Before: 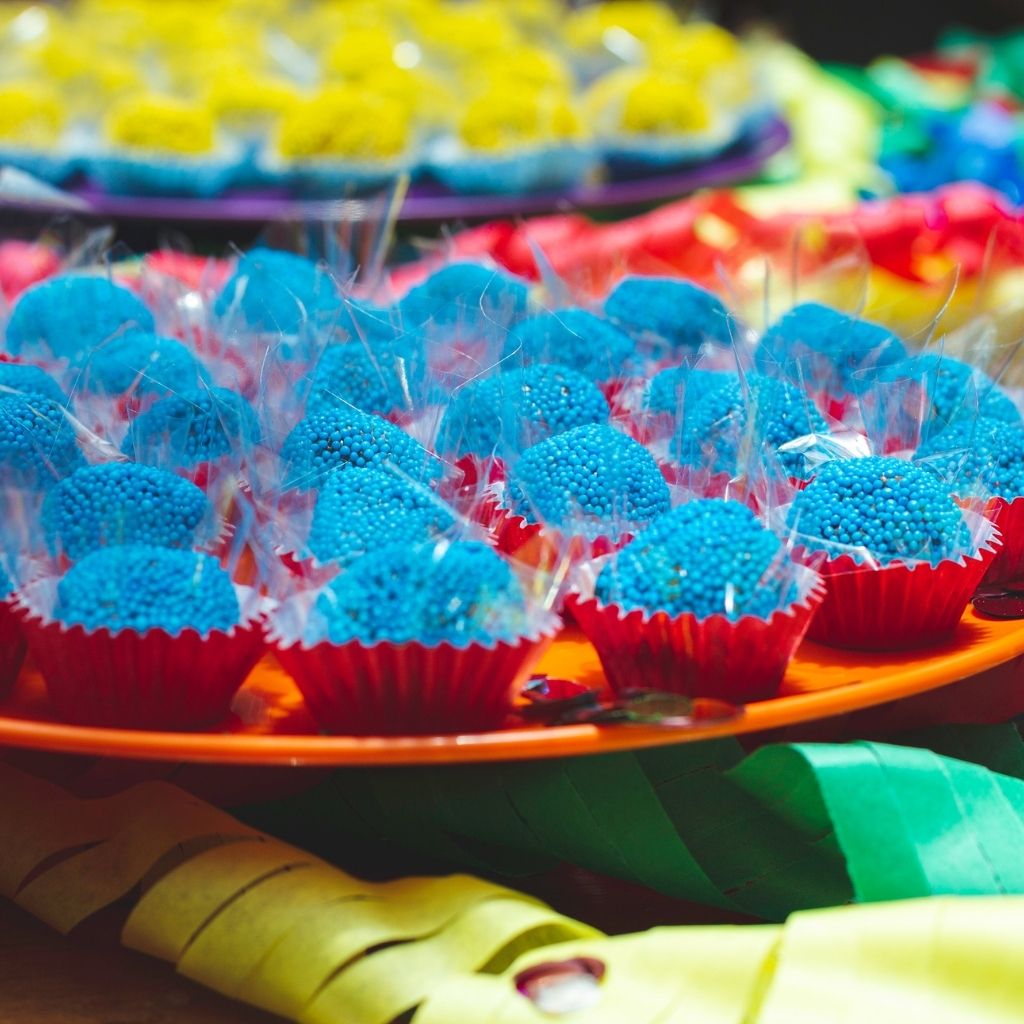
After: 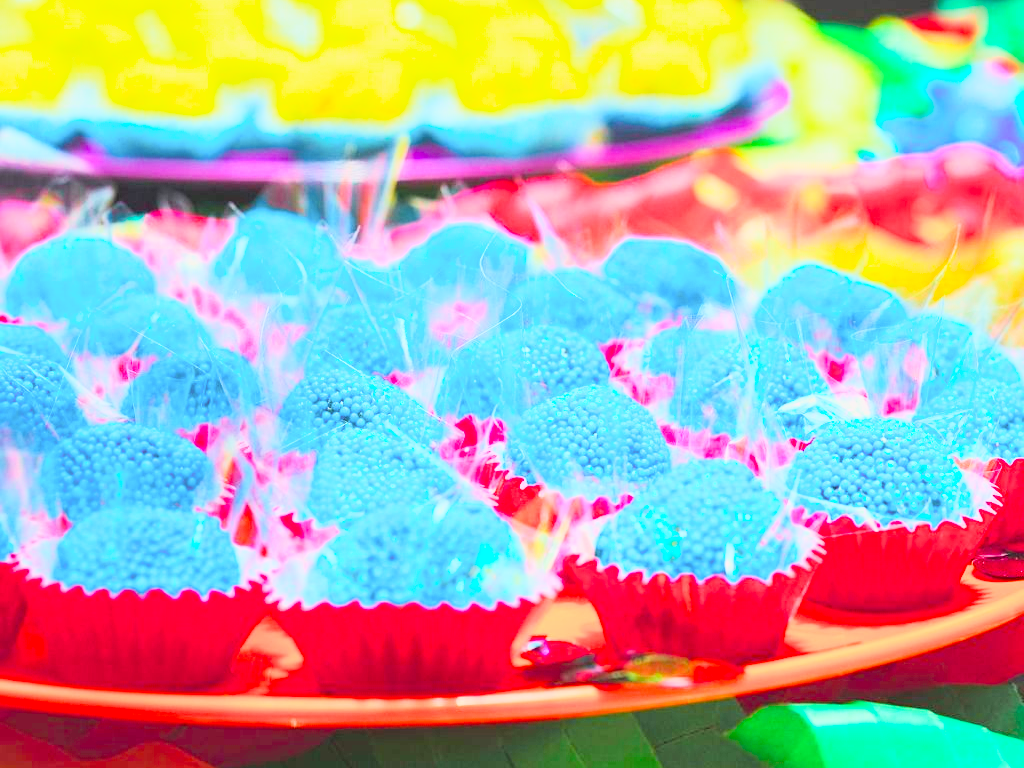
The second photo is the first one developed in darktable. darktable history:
exposure: black level correction 0, exposure 1.55 EV, compensate exposure bias true, compensate highlight preservation false
filmic rgb: black relative exposure -7.65 EV, white relative exposure 4.56 EV, hardness 3.61, contrast 1.05
crop: top 3.857%, bottom 21.132%
tone equalizer: on, module defaults
sharpen: amount 0.2
color balance rgb: perceptual saturation grading › global saturation 25%, global vibrance 20%
tone curve: curves: ch0 [(0, 0.005) (0.103, 0.097) (0.18, 0.22) (0.378, 0.482) (0.504, 0.631) (0.663, 0.801) (0.834, 0.914) (1, 0.971)]; ch1 [(0, 0) (0.172, 0.123) (0.324, 0.253) (0.396, 0.388) (0.478, 0.461) (0.499, 0.498) (0.545, 0.587) (0.604, 0.692) (0.704, 0.818) (1, 1)]; ch2 [(0, 0) (0.411, 0.424) (0.496, 0.5) (0.521, 0.537) (0.555, 0.585) (0.628, 0.703) (1, 1)], color space Lab, independent channels, preserve colors none
